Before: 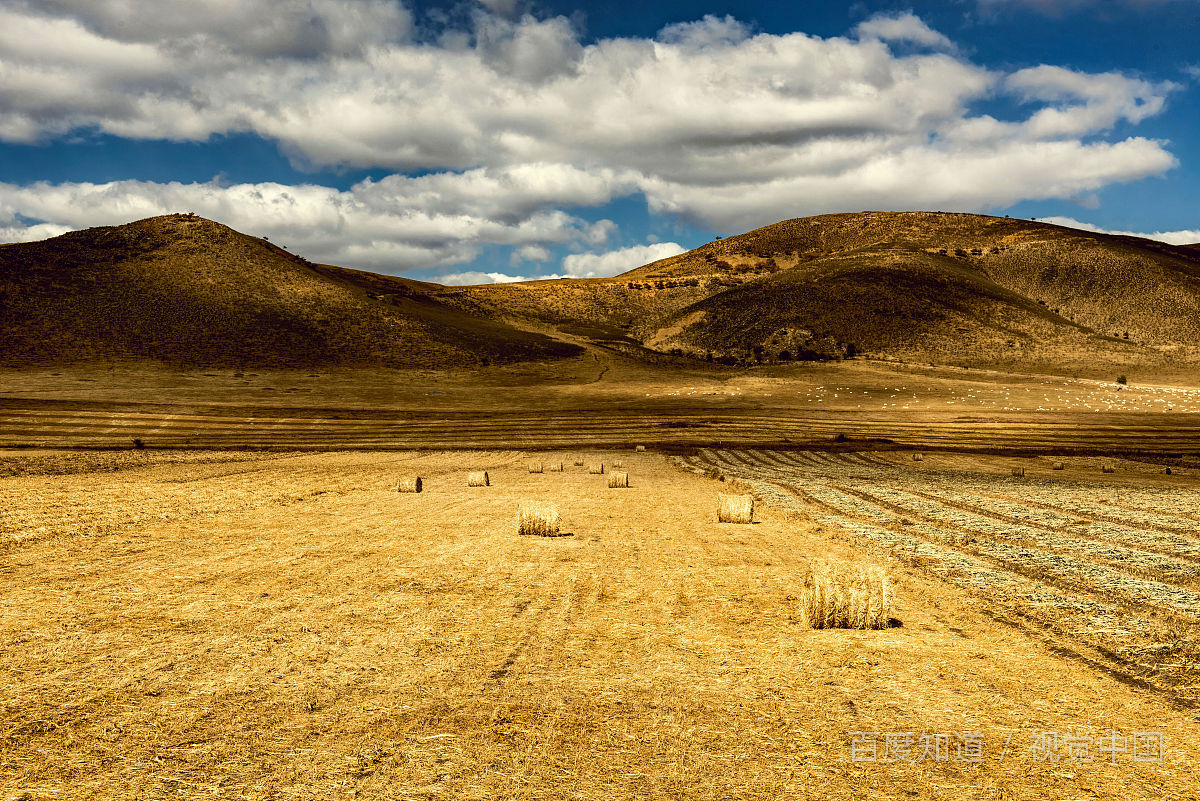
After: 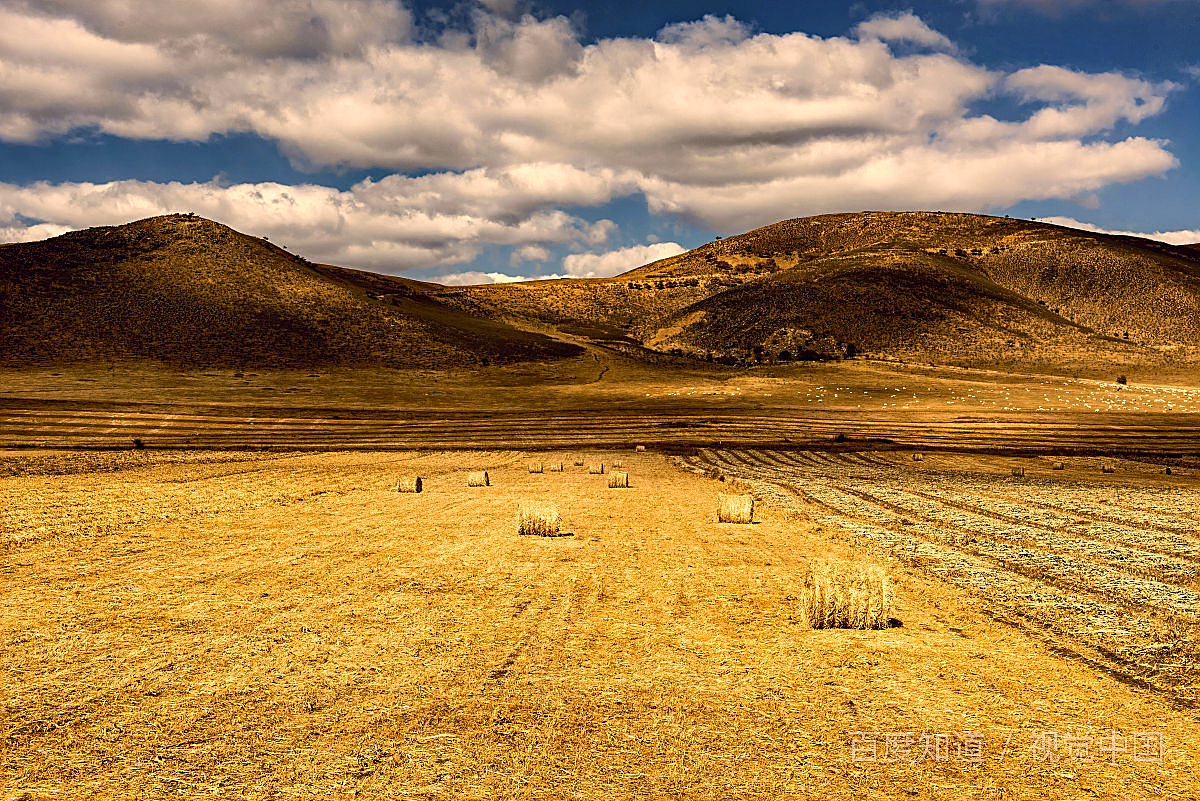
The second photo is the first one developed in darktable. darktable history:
color correction: highlights a* 11.96, highlights b* 11.58
sharpen: on, module defaults
